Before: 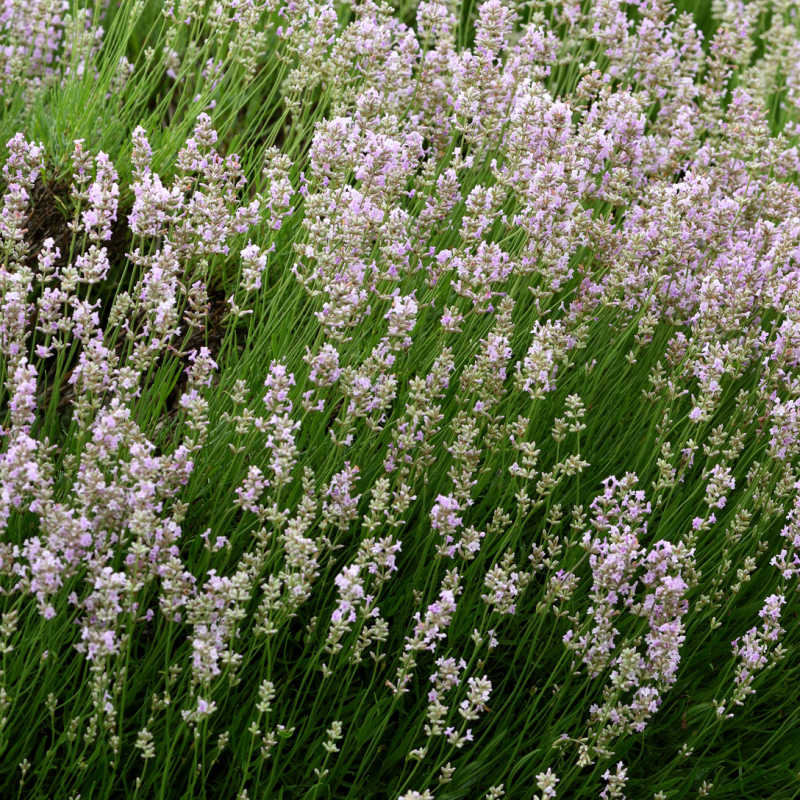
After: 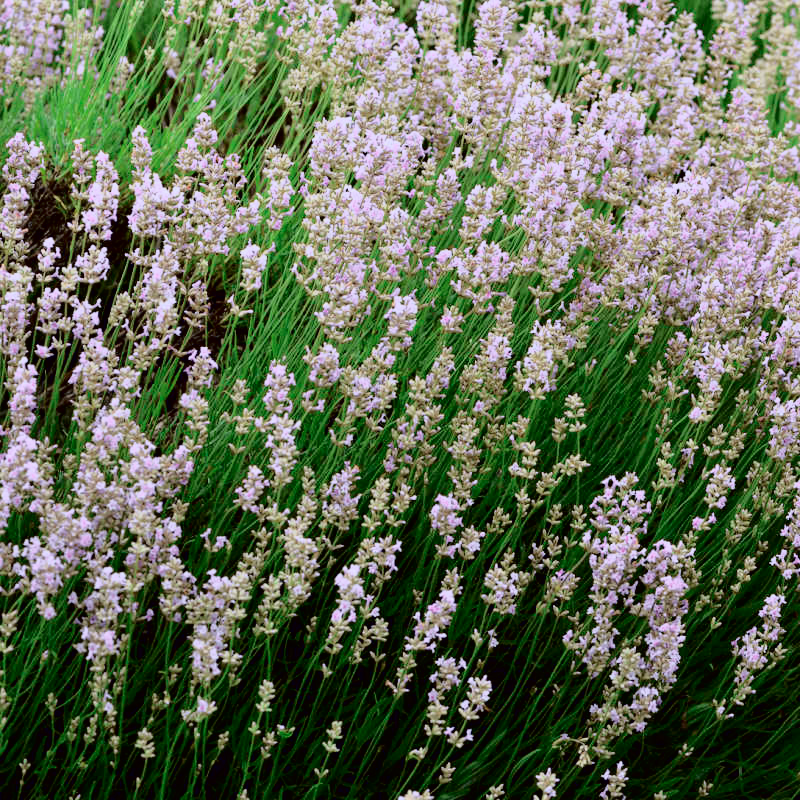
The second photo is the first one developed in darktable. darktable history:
tone curve: curves: ch0 [(0.003, 0.003) (0.104, 0.026) (0.236, 0.181) (0.401, 0.443) (0.495, 0.55) (0.625, 0.67) (0.819, 0.841) (0.96, 0.899)]; ch1 [(0, 0) (0.161, 0.092) (0.37, 0.302) (0.424, 0.402) (0.45, 0.466) (0.495, 0.51) (0.573, 0.571) (0.638, 0.641) (0.751, 0.741) (1, 1)]; ch2 [(0, 0) (0.352, 0.403) (0.466, 0.443) (0.524, 0.526) (0.56, 0.556) (1, 1)], color space Lab, independent channels, preserve colors none
white balance: red 0.976, blue 1.04
